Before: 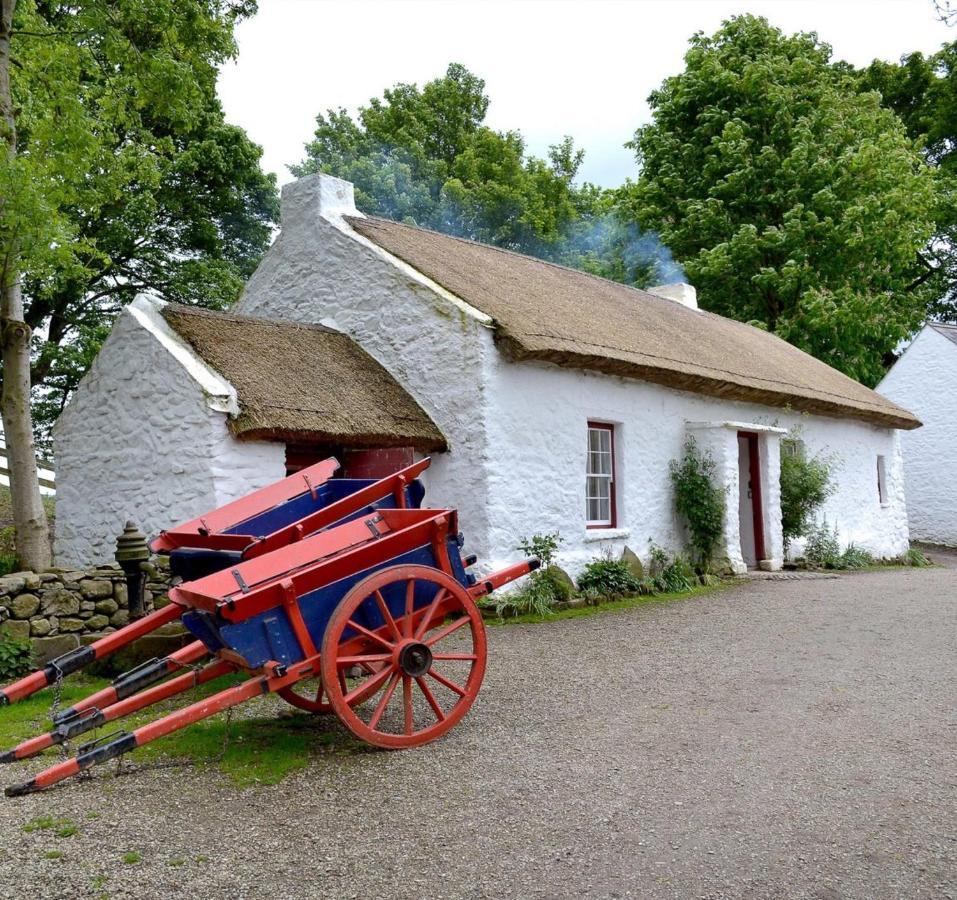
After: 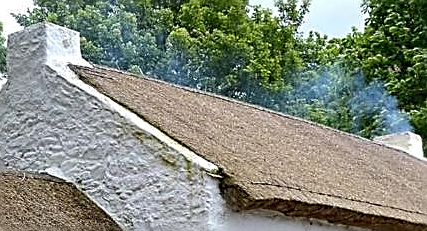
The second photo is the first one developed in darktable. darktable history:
sharpen: amount 0.906
contrast equalizer: y [[0.502, 0.505, 0.512, 0.529, 0.564, 0.588], [0.5 ×6], [0.502, 0.505, 0.512, 0.529, 0.564, 0.588], [0, 0.001, 0.001, 0.004, 0.008, 0.011], [0, 0.001, 0.001, 0.004, 0.008, 0.011]]
crop: left 28.725%, top 16.78%, right 26.604%, bottom 57.547%
